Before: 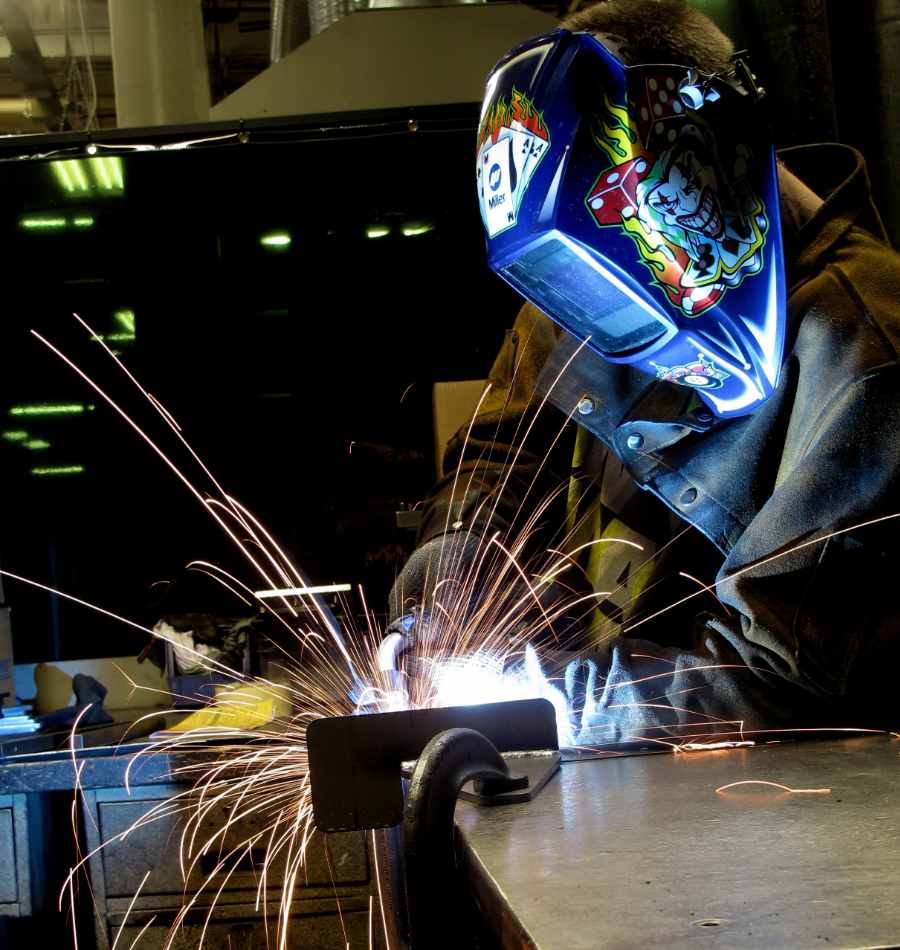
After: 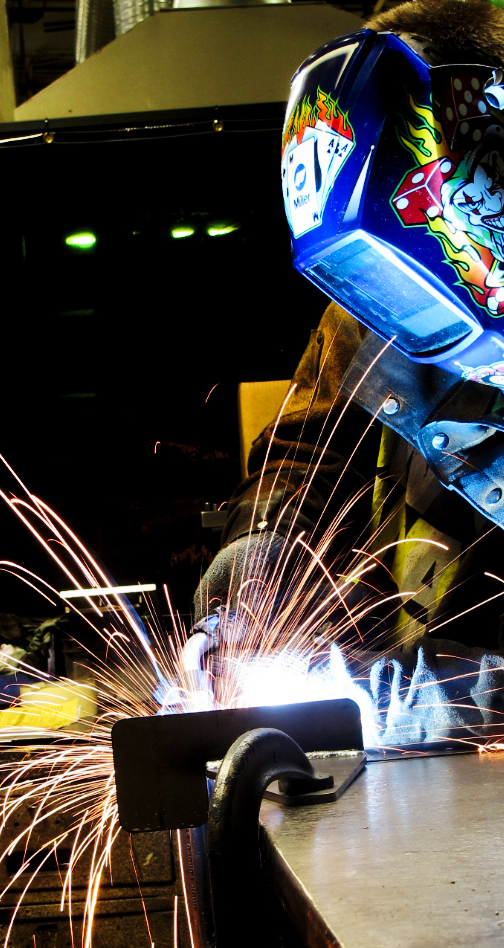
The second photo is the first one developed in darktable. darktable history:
crop: left 21.674%, right 22.086%
shadows and highlights: radius 133.83, soften with gaussian
base curve: curves: ch0 [(0, 0) (0.032, 0.025) (0.121, 0.166) (0.206, 0.329) (0.605, 0.79) (1, 1)], preserve colors none
